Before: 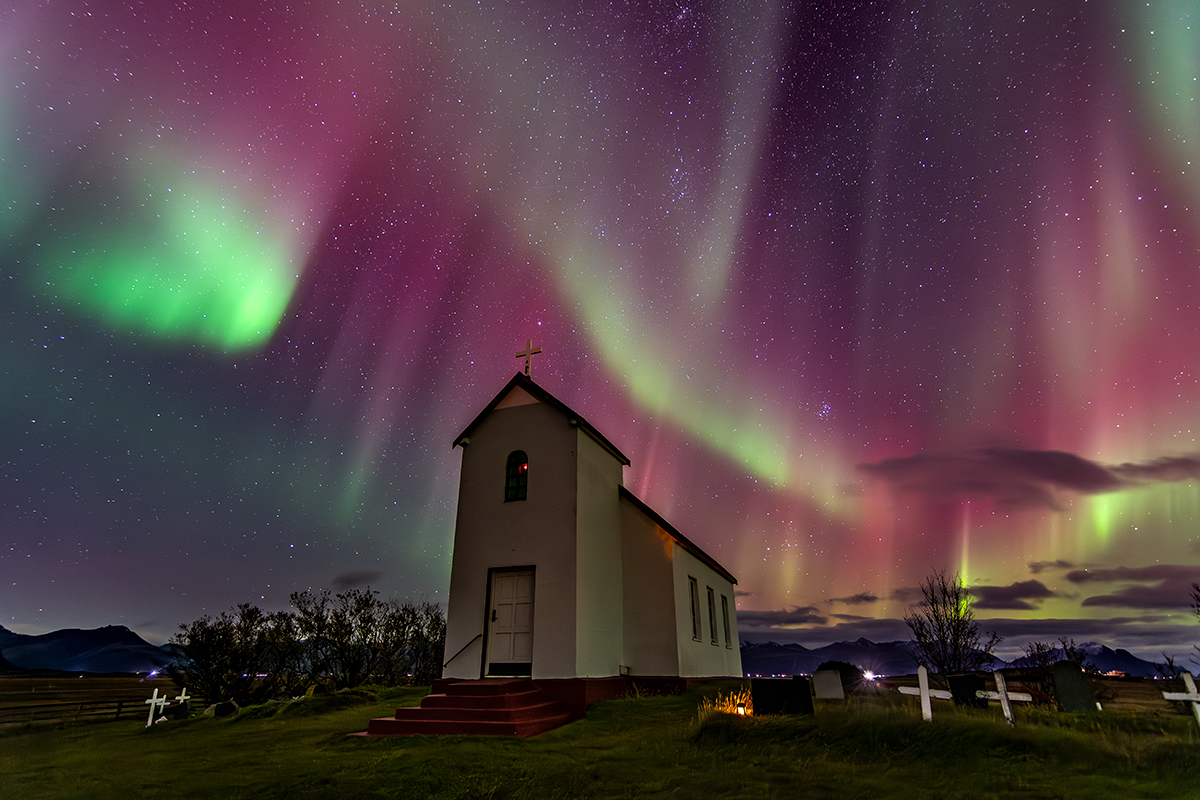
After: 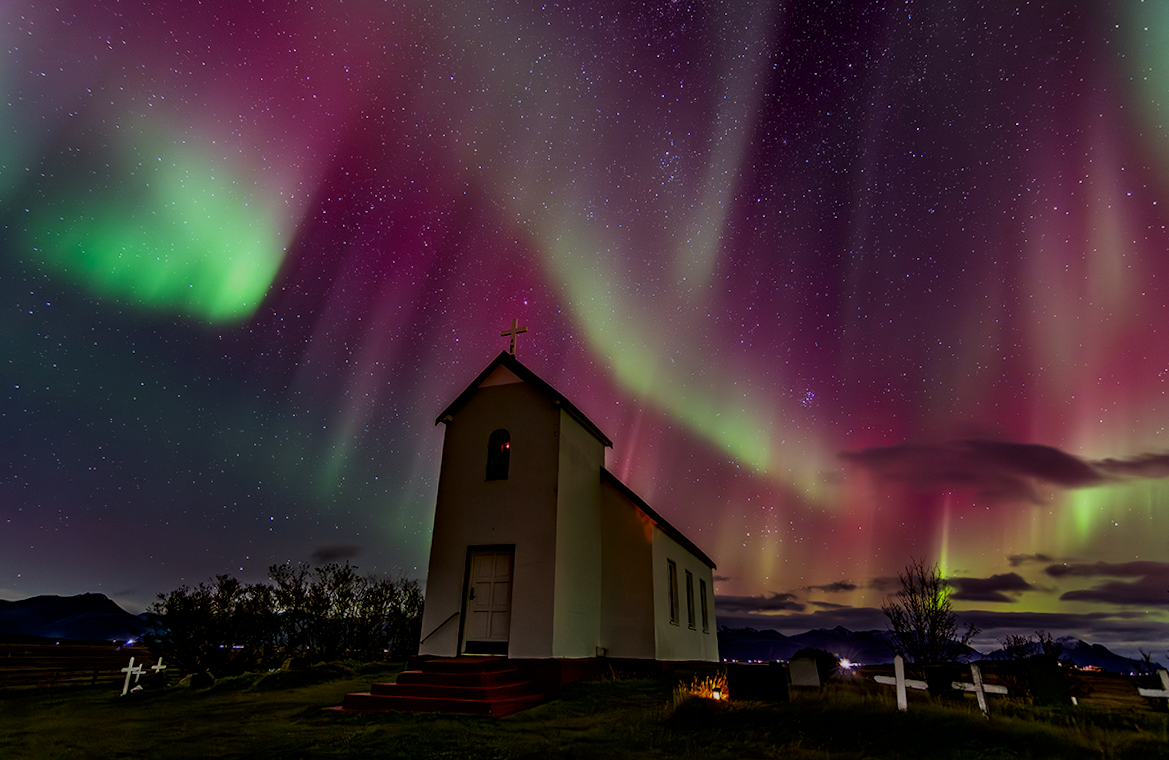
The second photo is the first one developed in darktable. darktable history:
tone equalizer: on, module defaults
crop: left 0.434%, top 0.485%, right 0.244%, bottom 0.386%
filmic rgb: hardness 4.17, contrast 0.921
rotate and perspective: rotation 1.57°, crop left 0.018, crop right 0.982, crop top 0.039, crop bottom 0.961
contrast brightness saturation: contrast 0.07, brightness -0.13, saturation 0.06
